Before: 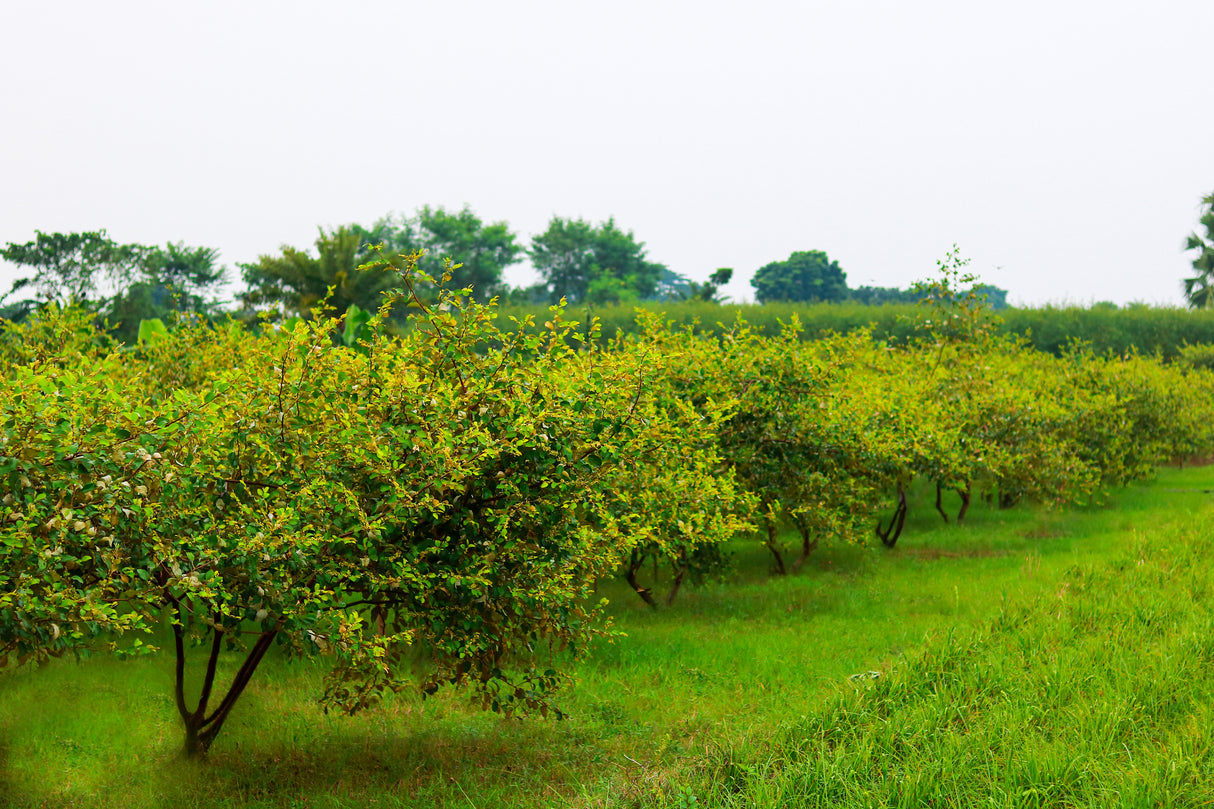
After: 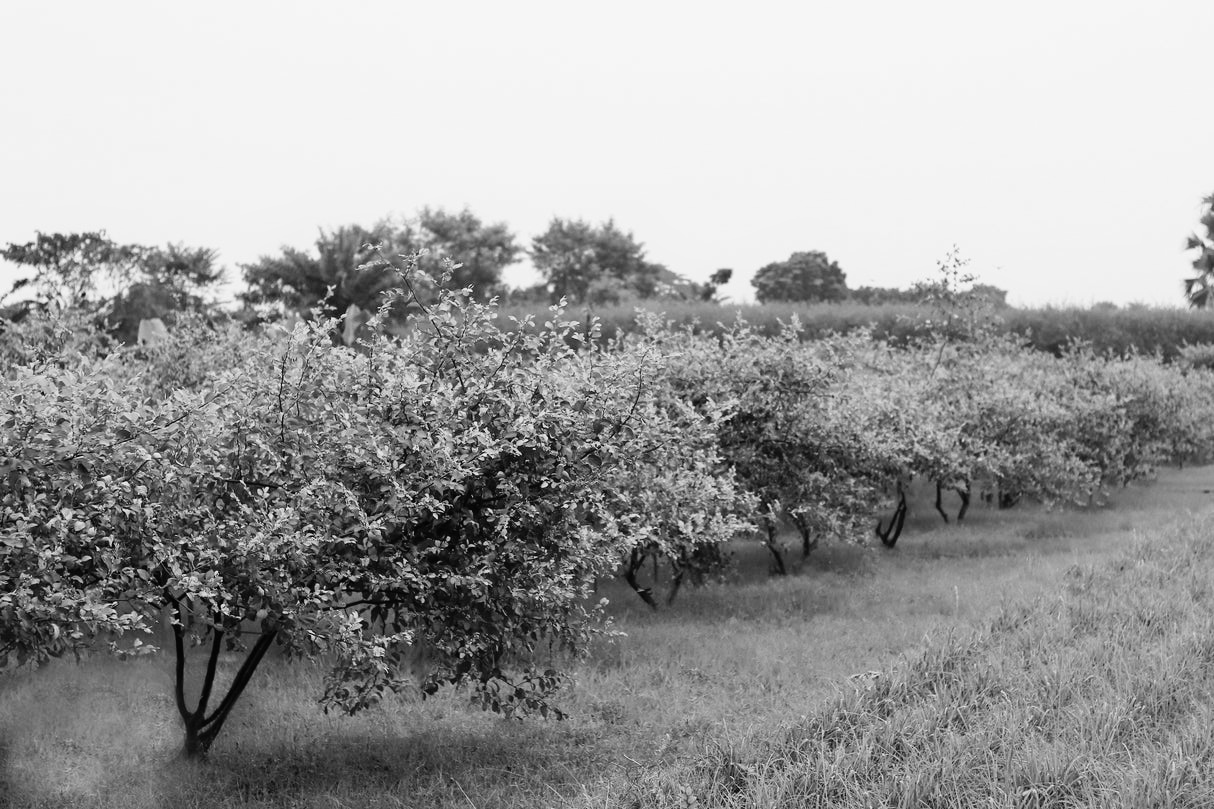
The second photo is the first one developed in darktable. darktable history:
color balance: output saturation 110%
tone curve: curves: ch0 [(0, 0.008) (0.107, 0.083) (0.283, 0.287) (0.461, 0.498) (0.64, 0.691) (0.822, 0.869) (0.998, 0.978)]; ch1 [(0, 0) (0.323, 0.339) (0.438, 0.422) (0.473, 0.487) (0.502, 0.502) (0.527, 0.53) (0.561, 0.583) (0.608, 0.629) (0.669, 0.704) (0.859, 0.899) (1, 1)]; ch2 [(0, 0) (0.33, 0.347) (0.421, 0.456) (0.473, 0.498) (0.502, 0.504) (0.522, 0.524) (0.549, 0.567) (0.585, 0.627) (0.676, 0.724) (1, 1)], color space Lab, independent channels, preserve colors none
monochrome: on, module defaults
